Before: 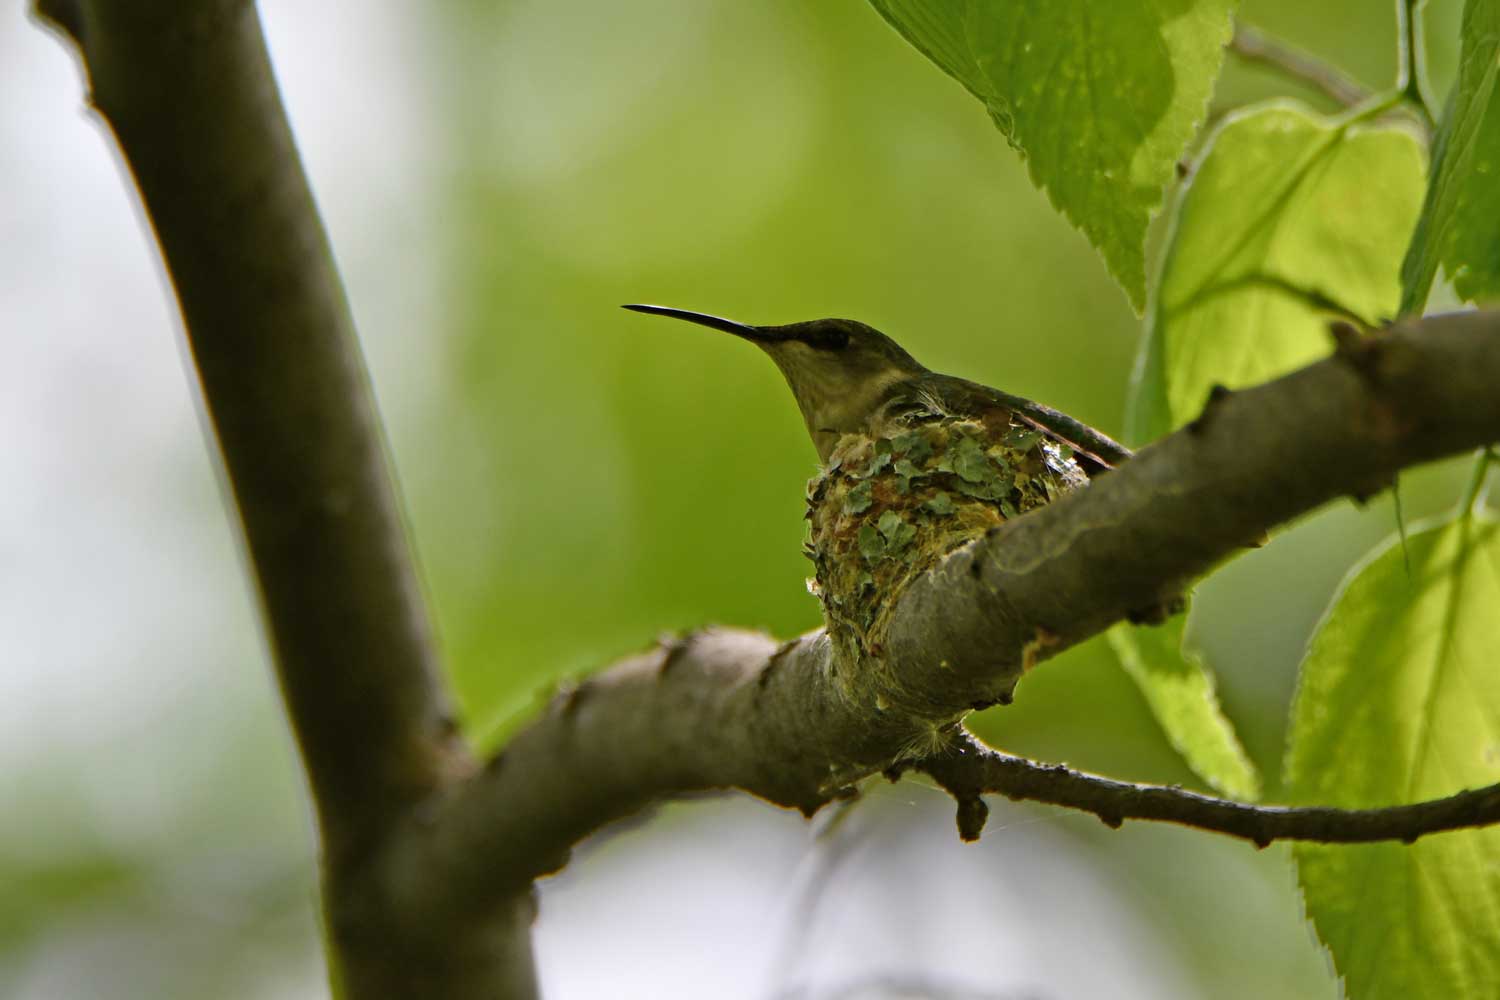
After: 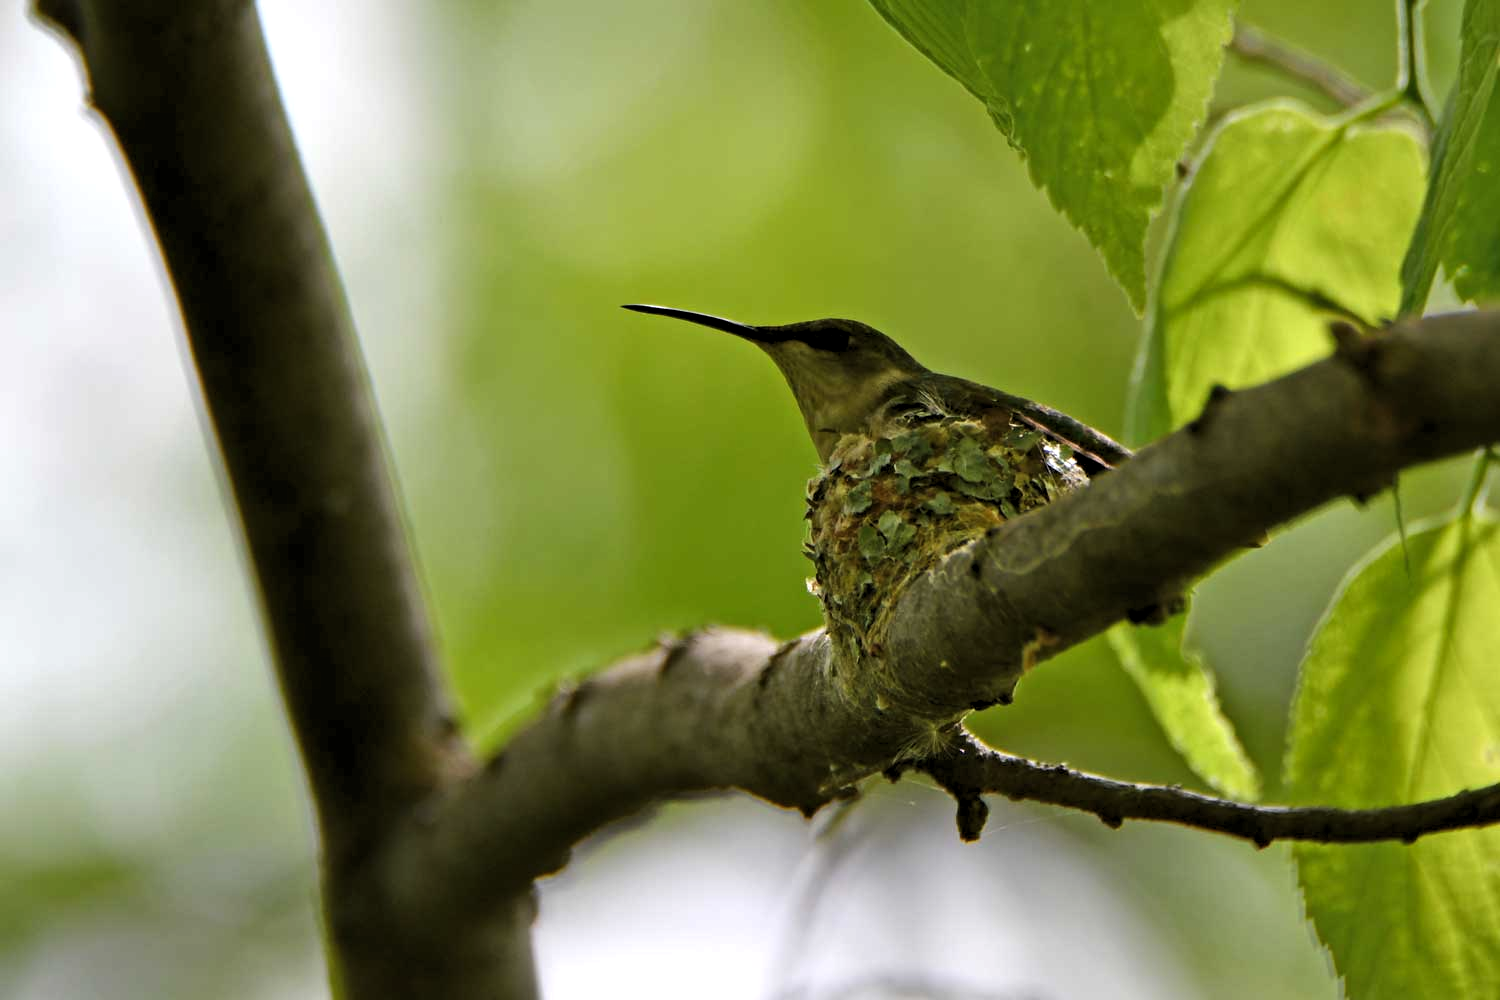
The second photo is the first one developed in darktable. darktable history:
levels: levels [0.062, 0.494, 0.925]
tone equalizer: edges refinement/feathering 500, mask exposure compensation -1.57 EV, preserve details no
